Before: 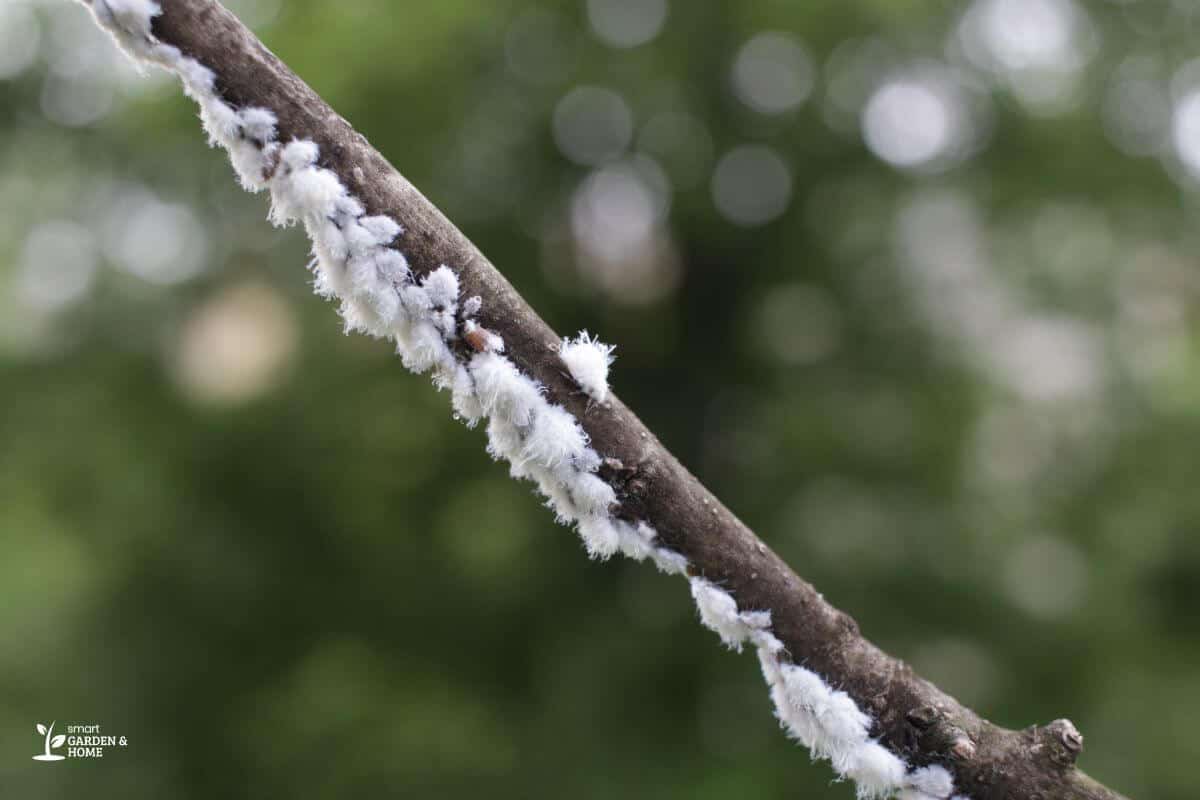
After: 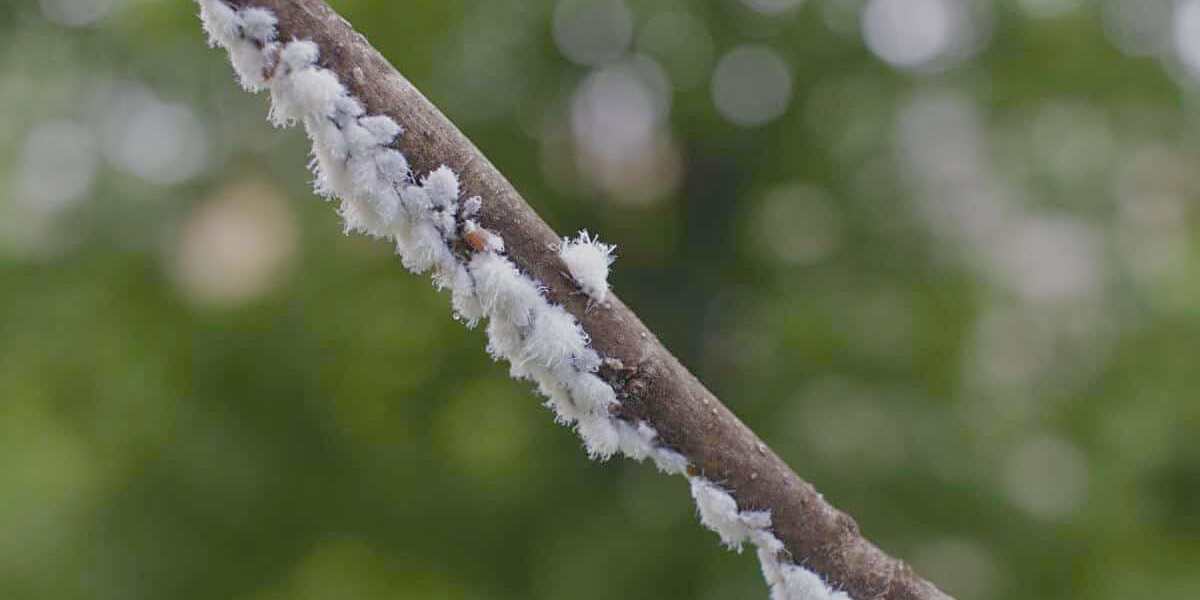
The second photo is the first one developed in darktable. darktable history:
crop and rotate: top 12.5%, bottom 12.5%
sharpen: on, module defaults
contrast brightness saturation: contrast -0.15, brightness 0.05, saturation -0.12
tone equalizer: -8 EV 0.25 EV, -7 EV 0.417 EV, -6 EV 0.417 EV, -5 EV 0.25 EV, -3 EV -0.25 EV, -2 EV -0.417 EV, -1 EV -0.417 EV, +0 EV -0.25 EV, edges refinement/feathering 500, mask exposure compensation -1.57 EV, preserve details guided filter
color balance rgb: perceptual saturation grading › global saturation 20%, perceptual saturation grading › highlights -25%, perceptual saturation grading › shadows 50%
color zones: curves: ch0 [(0, 0.5) (0.143, 0.5) (0.286, 0.5) (0.429, 0.495) (0.571, 0.437) (0.714, 0.44) (0.857, 0.496) (1, 0.5)]
